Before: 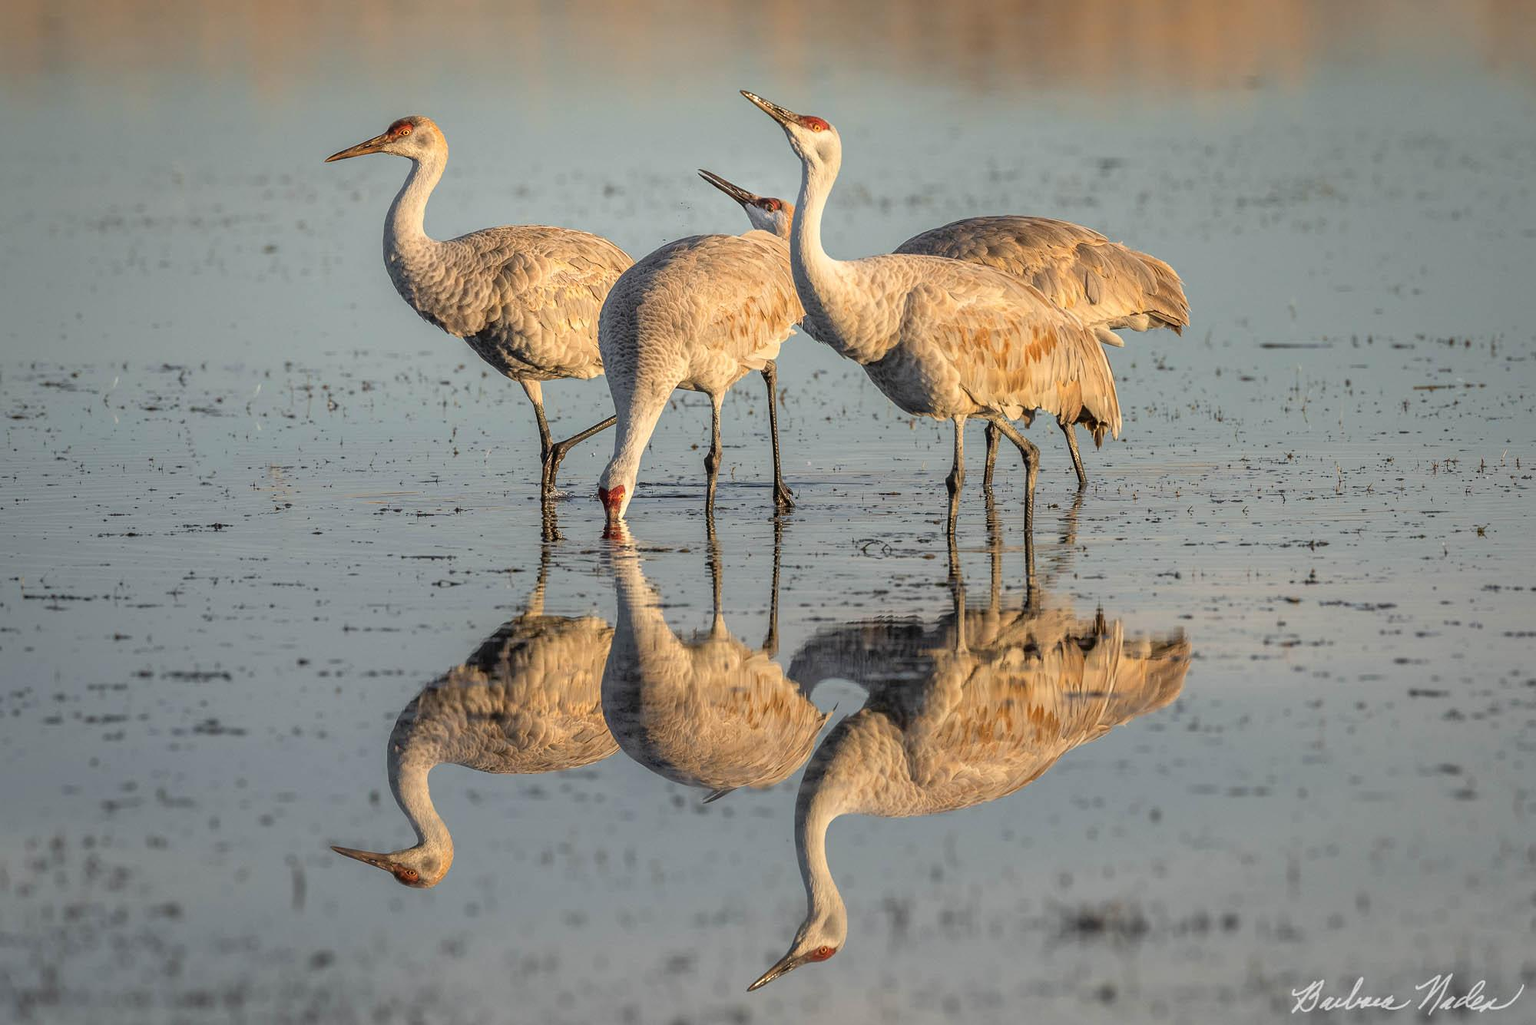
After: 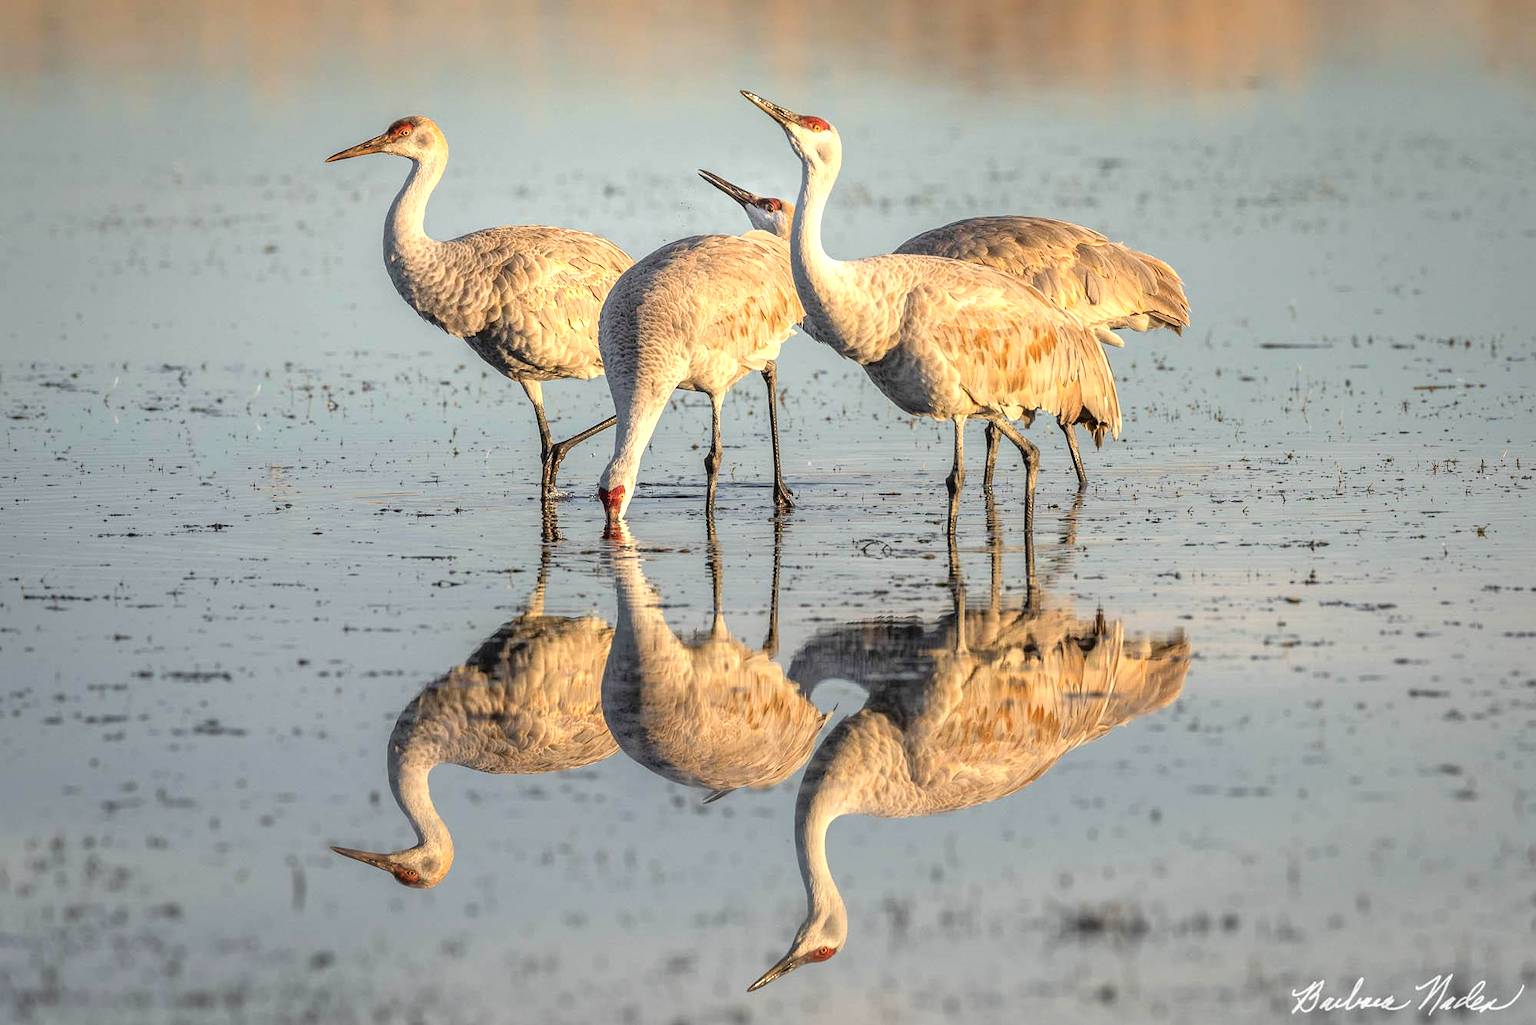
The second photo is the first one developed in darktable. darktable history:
levels: white 99.92%, levels [0, 0.43, 0.859]
